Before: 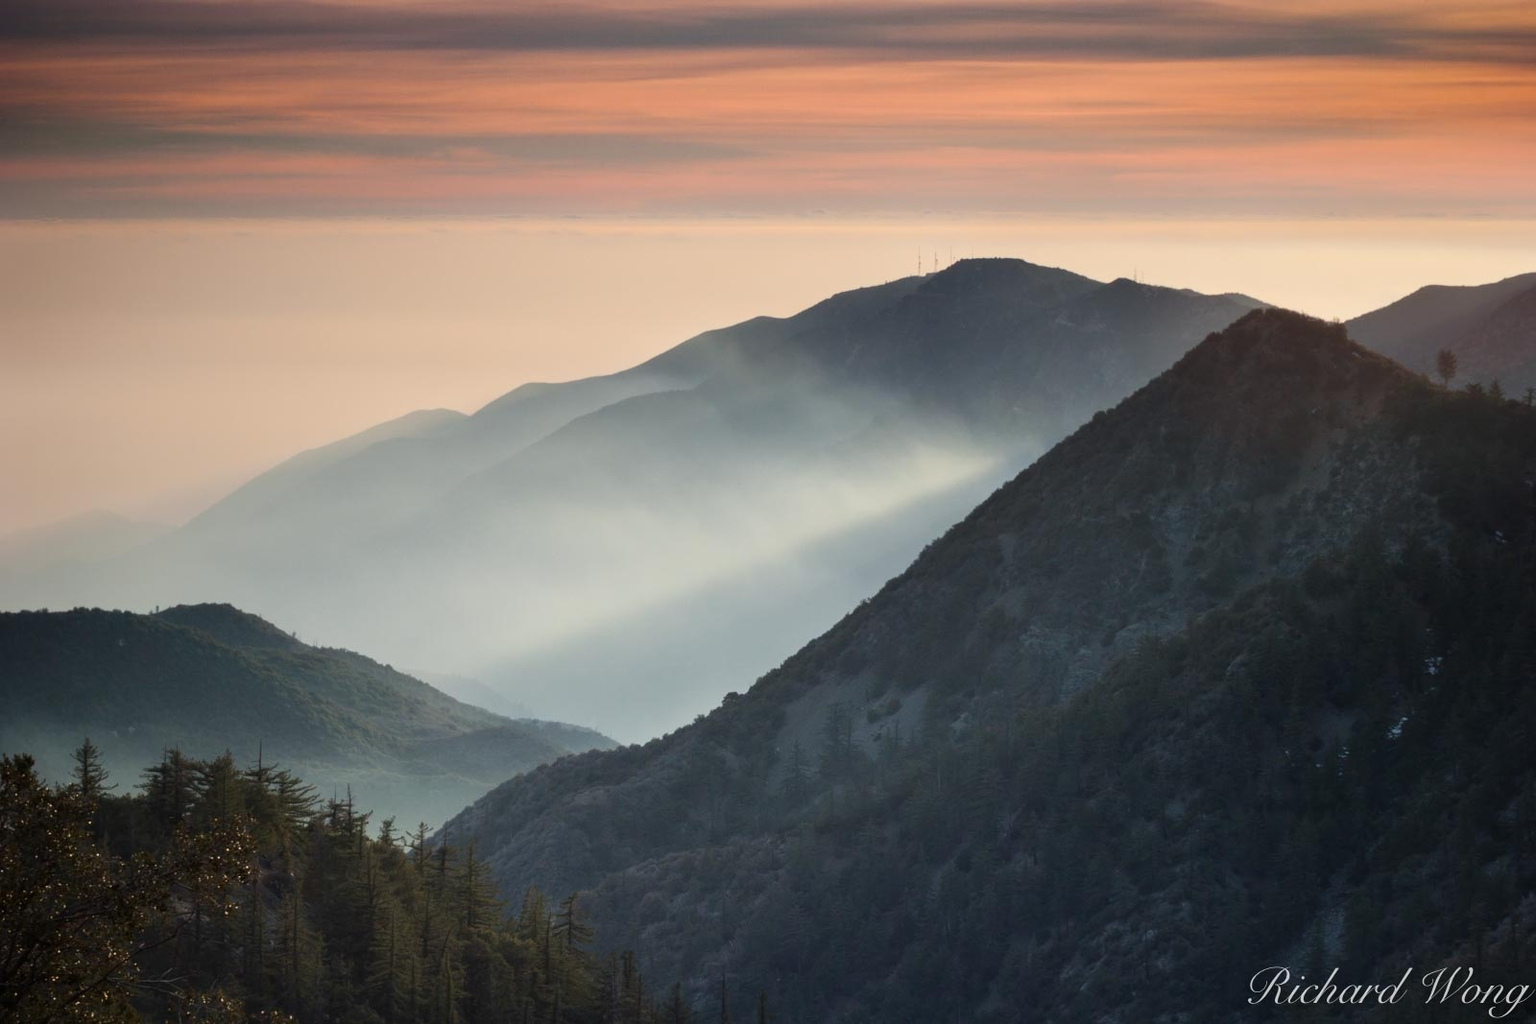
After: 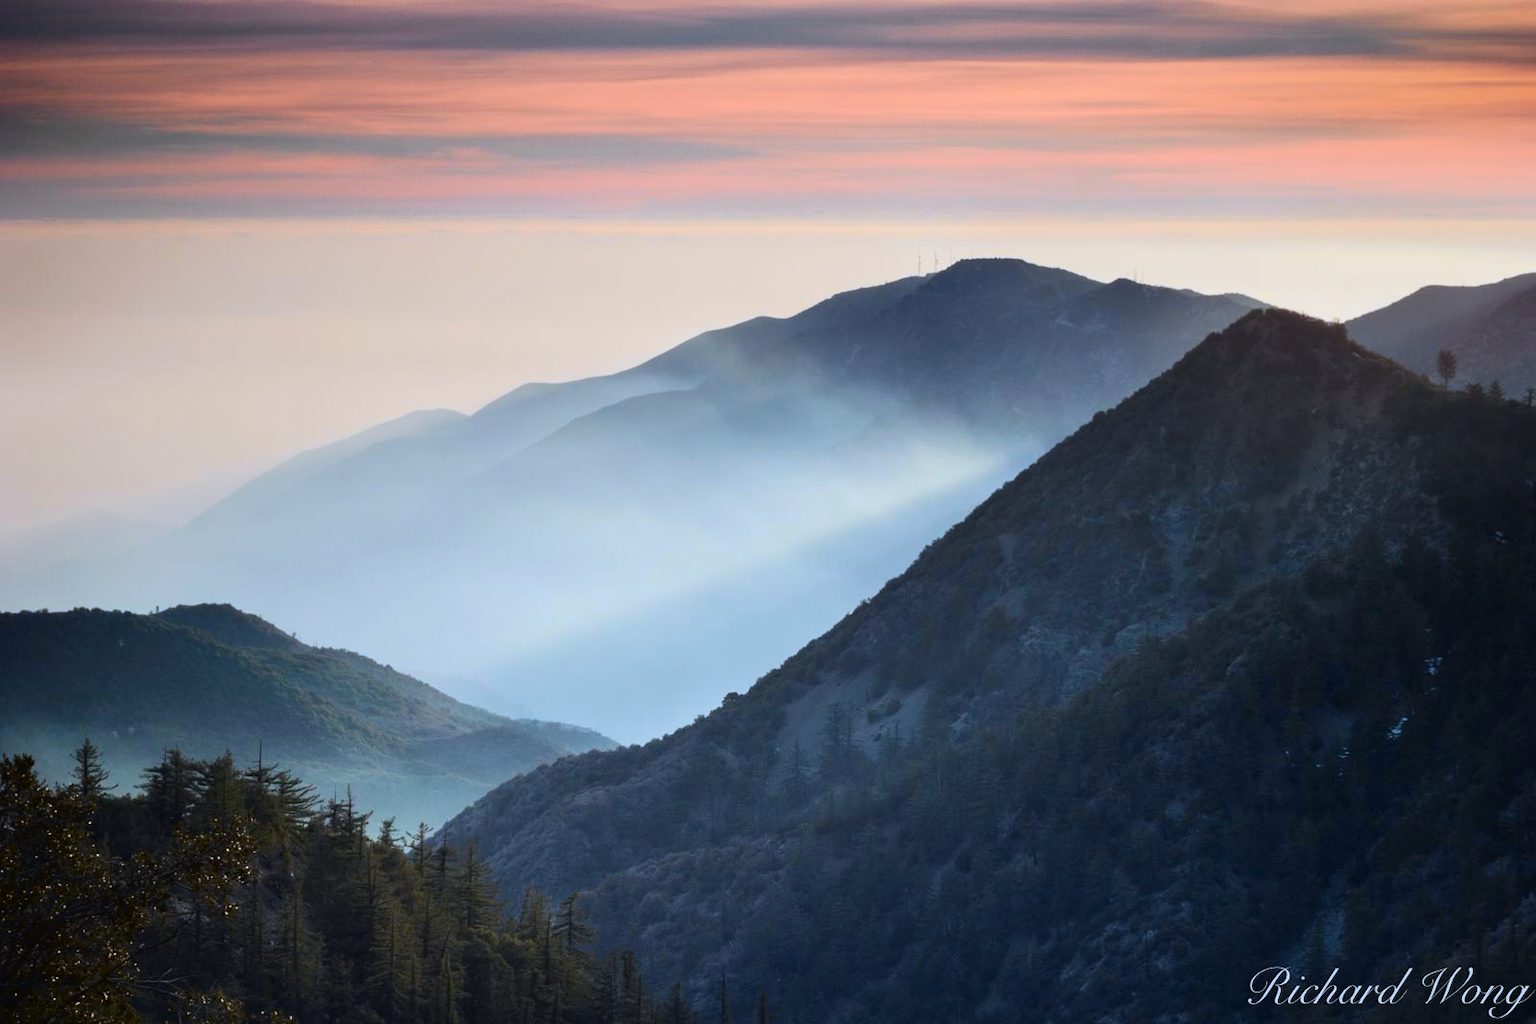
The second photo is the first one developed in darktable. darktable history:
color calibration: illuminant as shot in camera, x 0.378, y 0.381, temperature 4104.68 K
tone curve: curves: ch0 [(0, 0.018) (0.061, 0.041) (0.205, 0.191) (0.289, 0.292) (0.39, 0.424) (0.493, 0.551) (0.666, 0.743) (0.795, 0.841) (1, 0.998)]; ch1 [(0, 0) (0.385, 0.343) (0.439, 0.415) (0.494, 0.498) (0.501, 0.501) (0.51, 0.509) (0.548, 0.563) (0.586, 0.61) (0.684, 0.658) (0.783, 0.804) (1, 1)]; ch2 [(0, 0) (0.304, 0.31) (0.403, 0.399) (0.441, 0.428) (0.47, 0.469) (0.498, 0.496) (0.524, 0.538) (0.566, 0.579) (0.648, 0.665) (0.697, 0.699) (1, 1)], color space Lab, independent channels, preserve colors none
